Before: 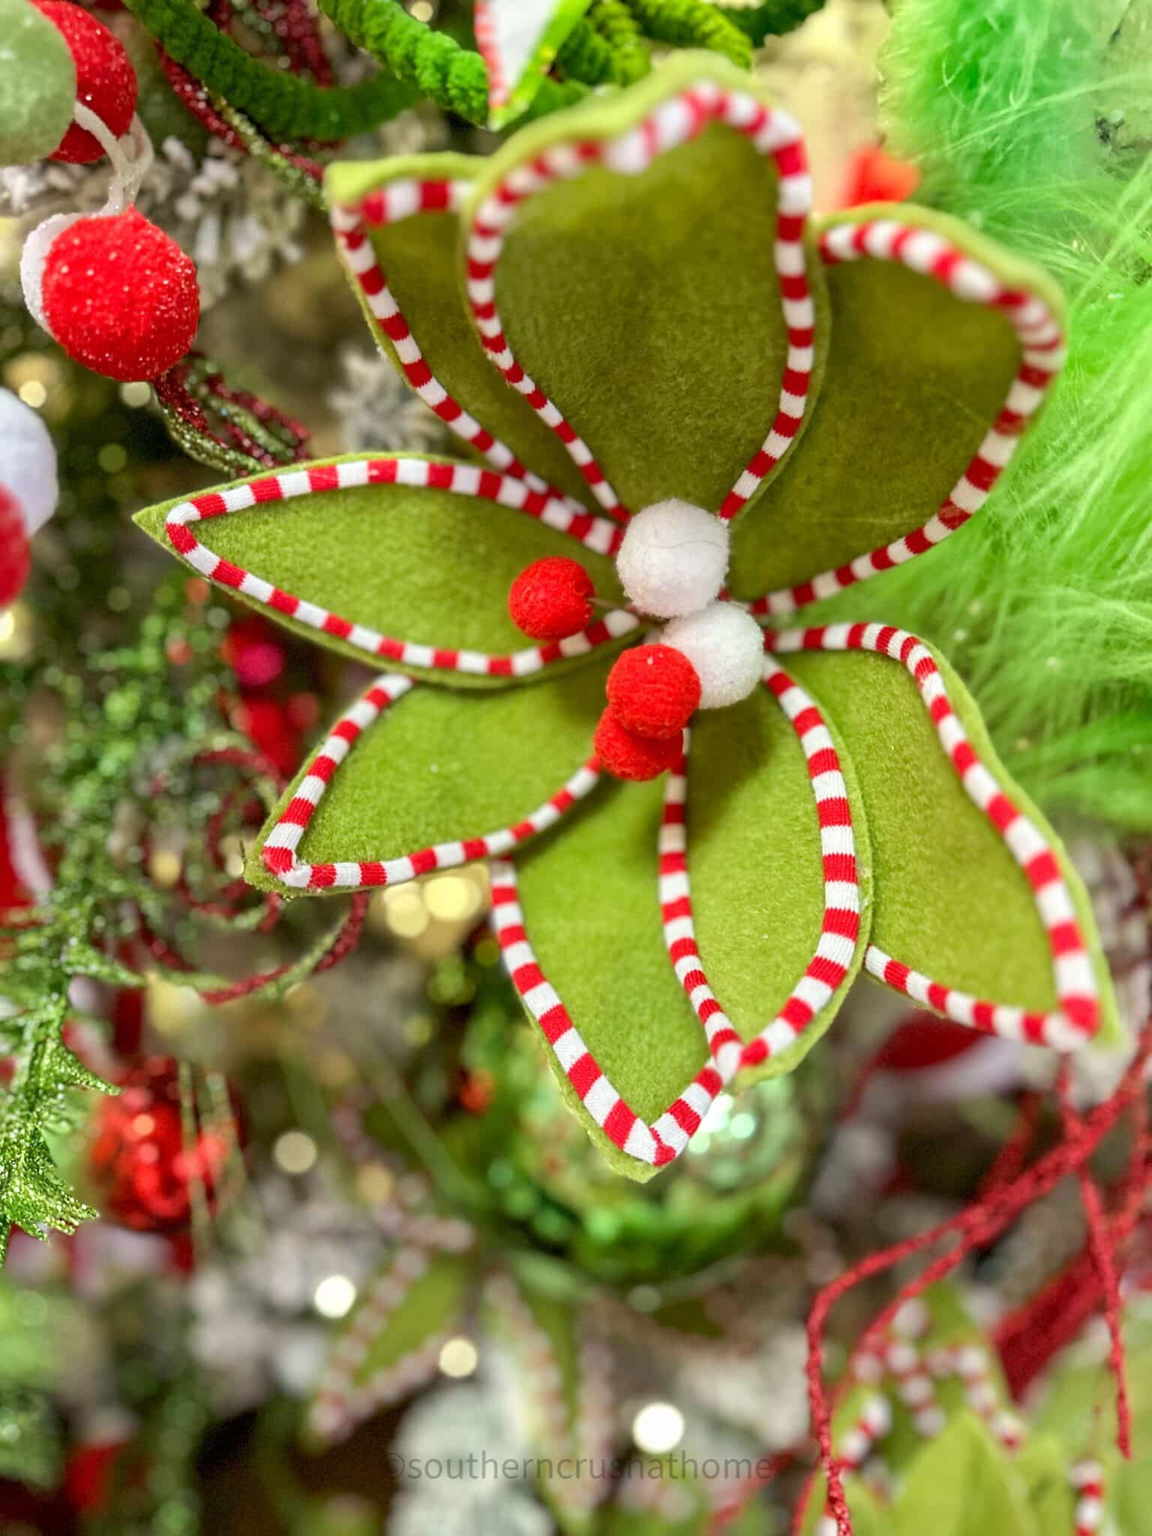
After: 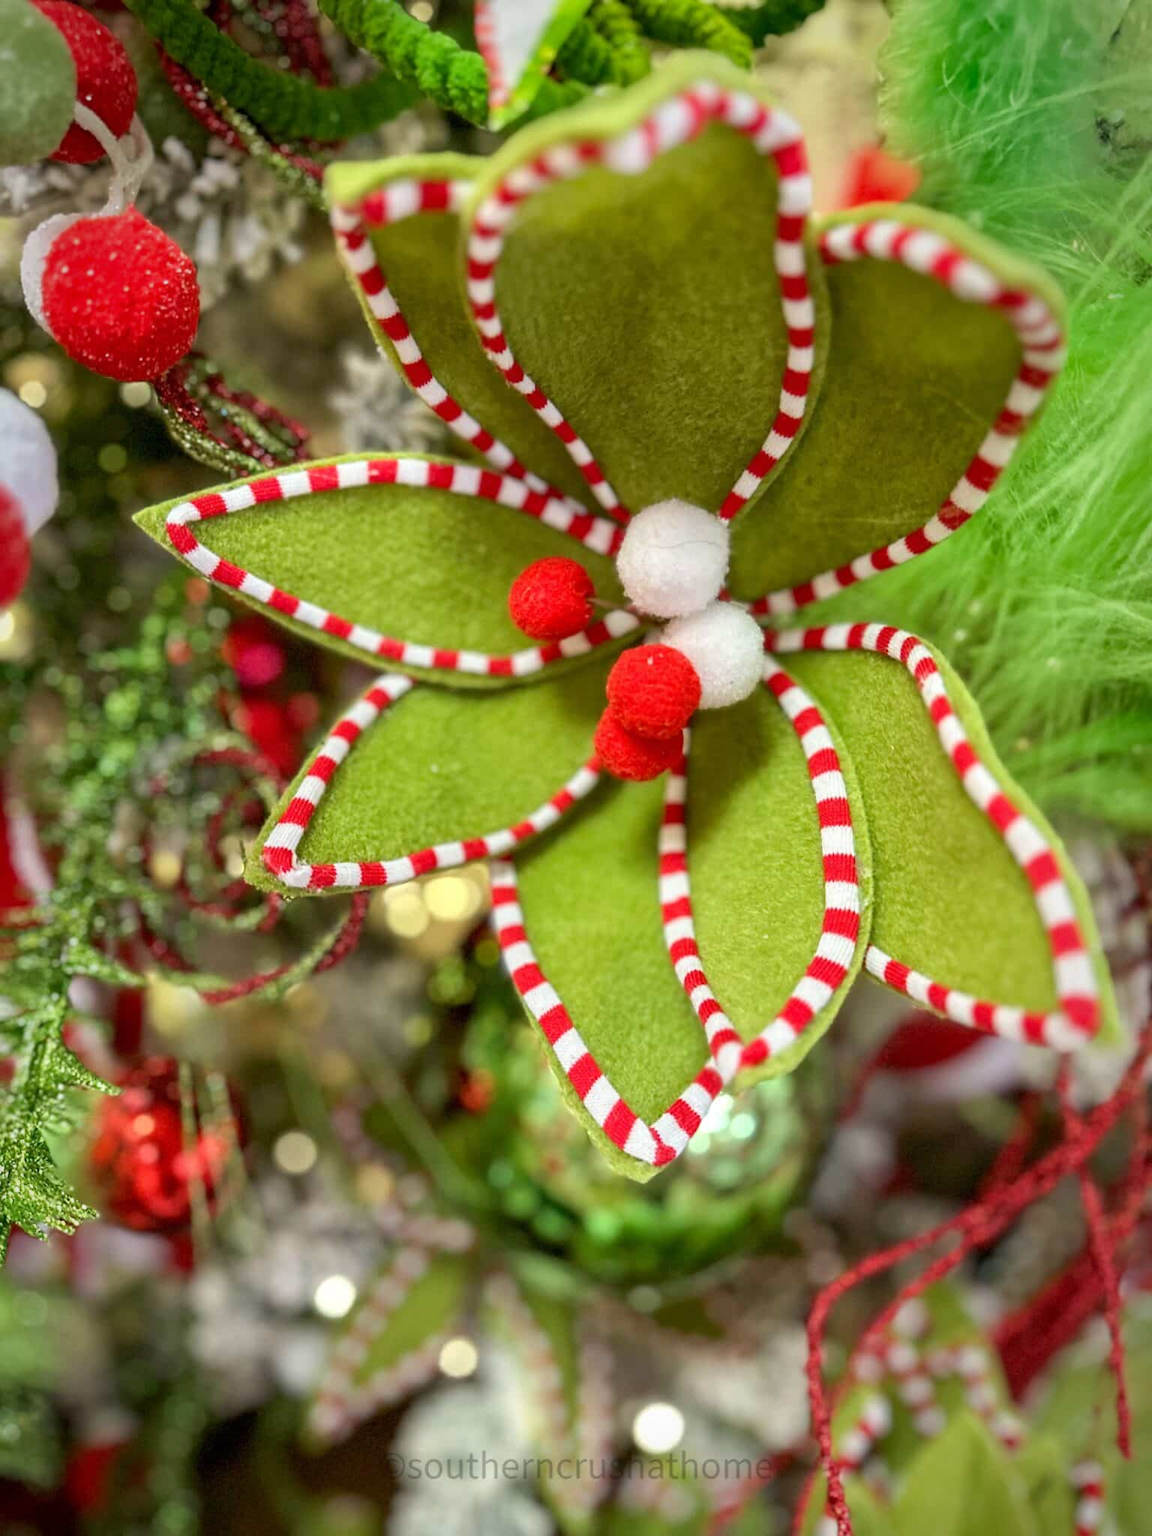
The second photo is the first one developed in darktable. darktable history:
vignetting: saturation 0.002, center (-0.078, 0.061), automatic ratio true, unbound false
